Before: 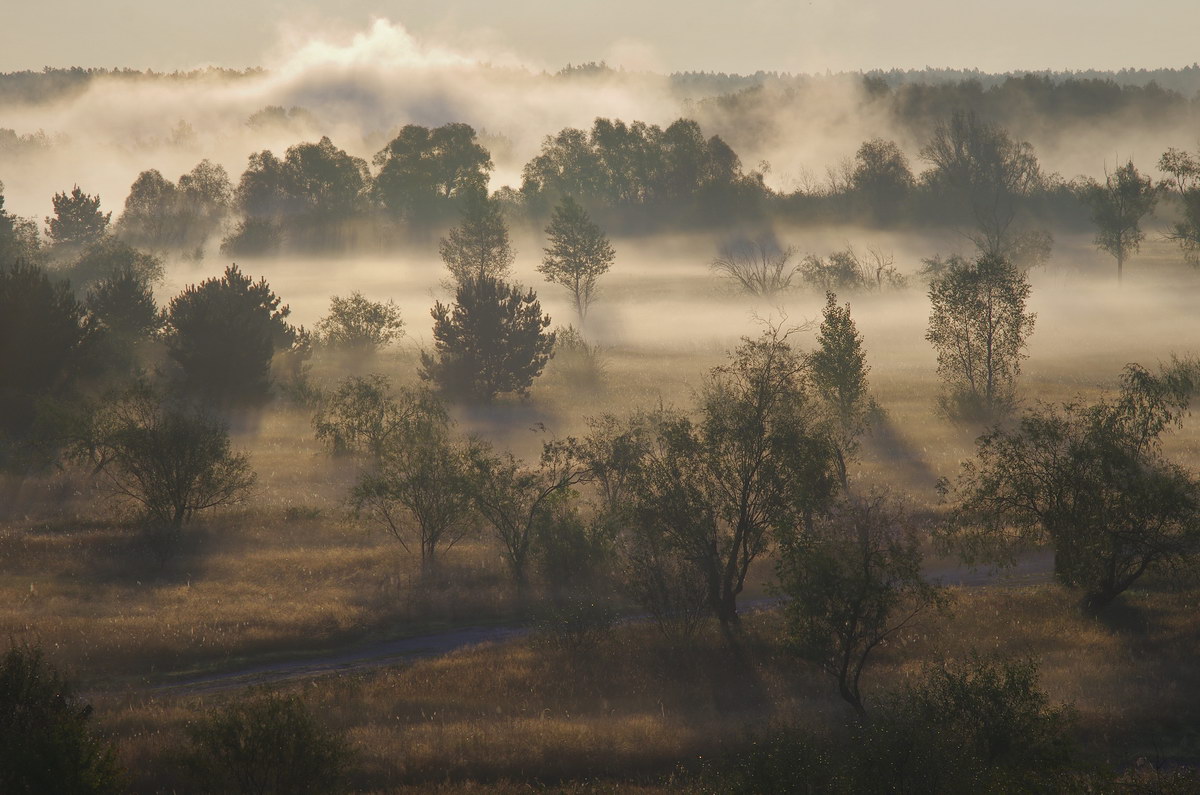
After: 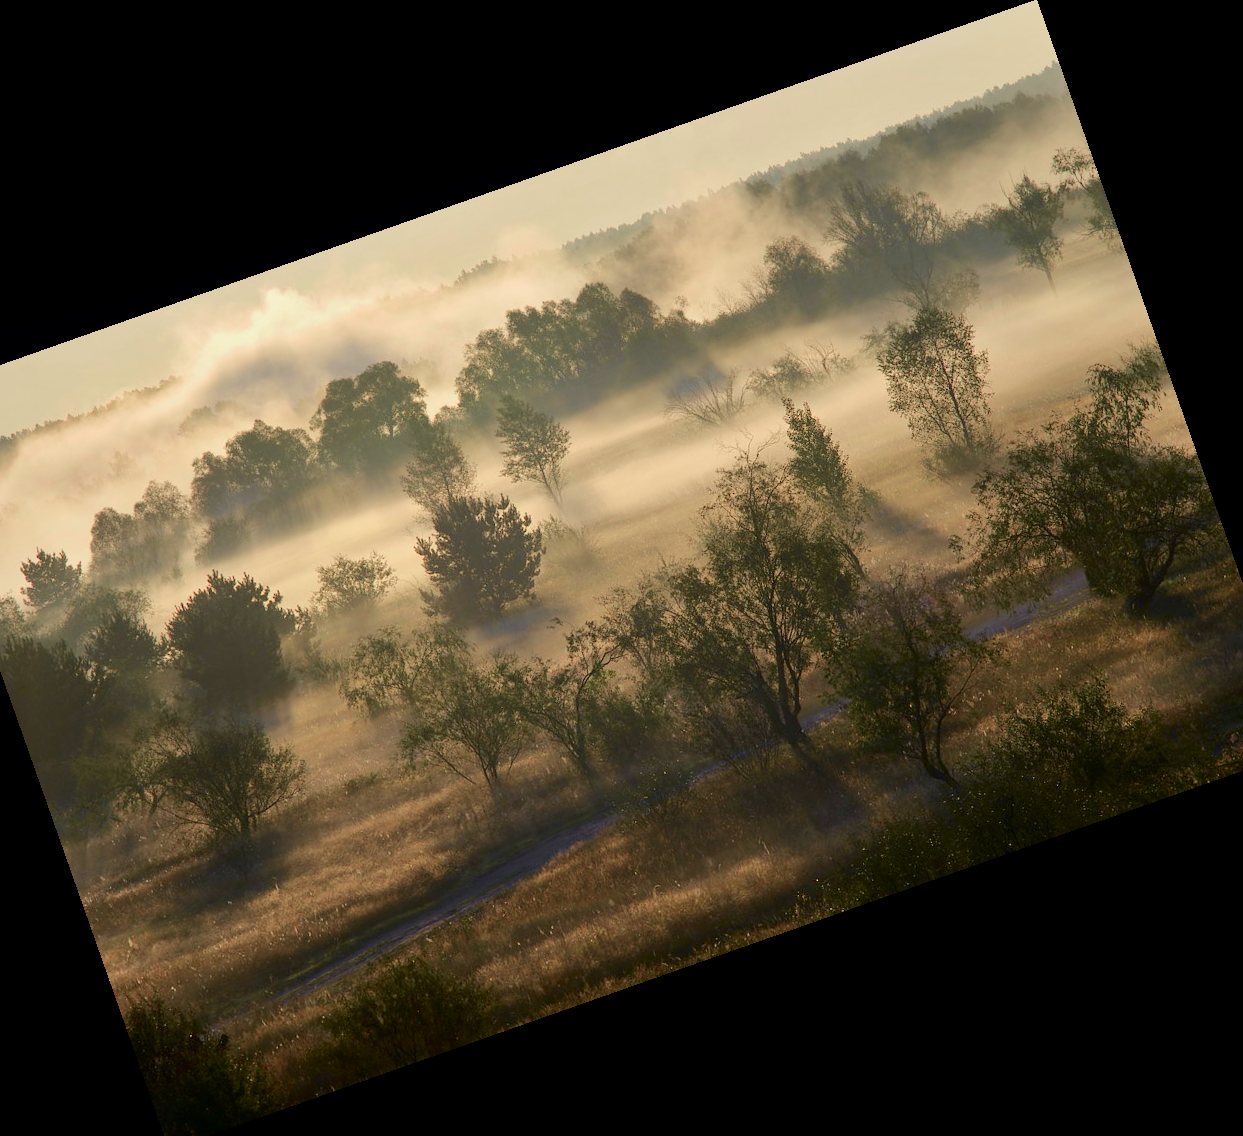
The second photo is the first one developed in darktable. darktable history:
shadows and highlights: shadows 35, highlights -35, soften with gaussian
tone curve: curves: ch0 [(0, 0) (0.058, 0.027) (0.214, 0.183) (0.295, 0.288) (0.48, 0.541) (0.658, 0.703) (0.741, 0.775) (0.844, 0.866) (0.986, 0.957)]; ch1 [(0, 0) (0.172, 0.123) (0.312, 0.296) (0.437, 0.429) (0.471, 0.469) (0.502, 0.5) (0.513, 0.515) (0.572, 0.603) (0.617, 0.653) (0.68, 0.724) (0.889, 0.924) (1, 1)]; ch2 [(0, 0) (0.411, 0.424) (0.489, 0.49) (0.502, 0.5) (0.512, 0.524) (0.549, 0.578) (0.604, 0.628) (0.709, 0.748) (1, 1)], color space Lab, independent channels, preserve colors none
crop and rotate: angle 19.43°, left 6.812%, right 4.125%, bottom 1.087%
exposure: black level correction 0.007, exposure 0.093 EV, compensate highlight preservation false
